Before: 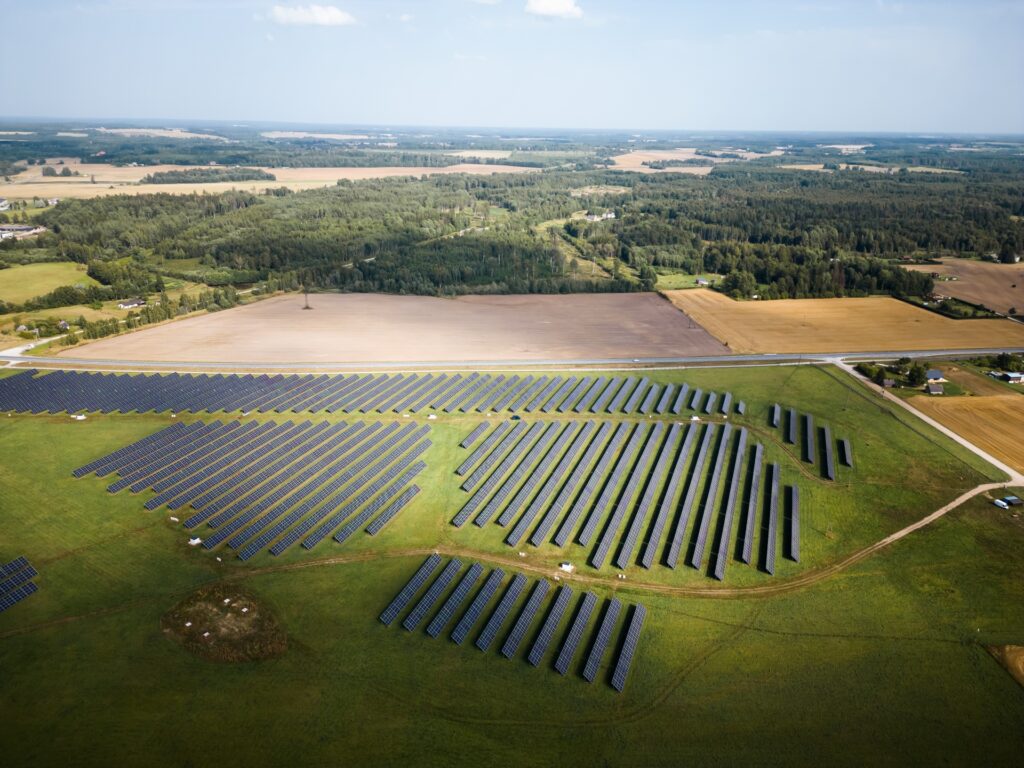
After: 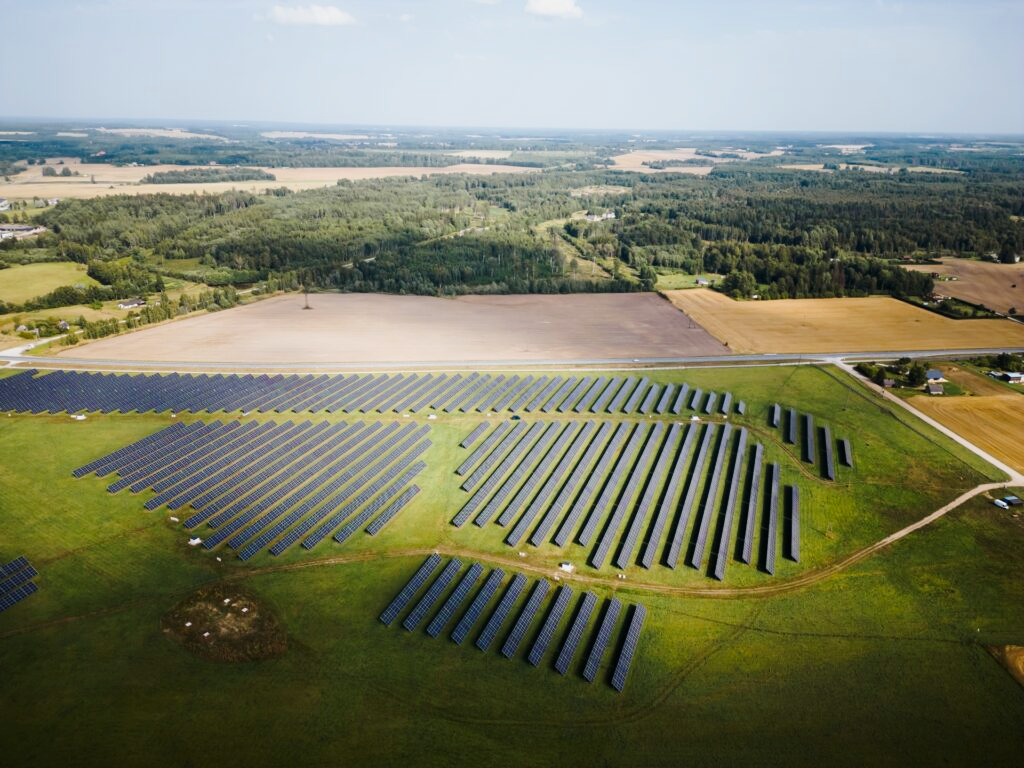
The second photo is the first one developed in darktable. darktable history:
tone curve: curves: ch0 [(0, 0) (0.23, 0.205) (0.486, 0.52) (0.822, 0.825) (0.994, 0.955)]; ch1 [(0, 0) (0.226, 0.261) (0.379, 0.442) (0.469, 0.472) (0.495, 0.495) (0.514, 0.504) (0.561, 0.568) (0.59, 0.612) (1, 1)]; ch2 [(0, 0) (0.269, 0.299) (0.459, 0.441) (0.498, 0.499) (0.523, 0.52) (0.586, 0.569) (0.635, 0.617) (0.659, 0.681) (0.718, 0.764) (1, 1)], preserve colors none
